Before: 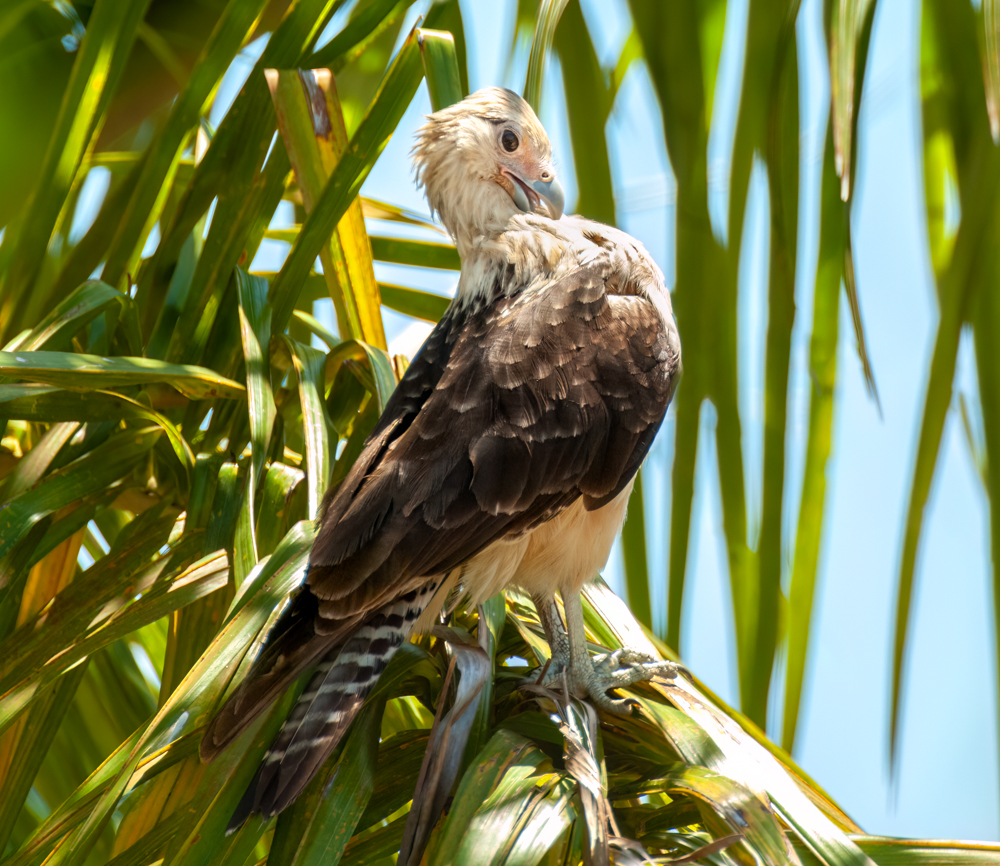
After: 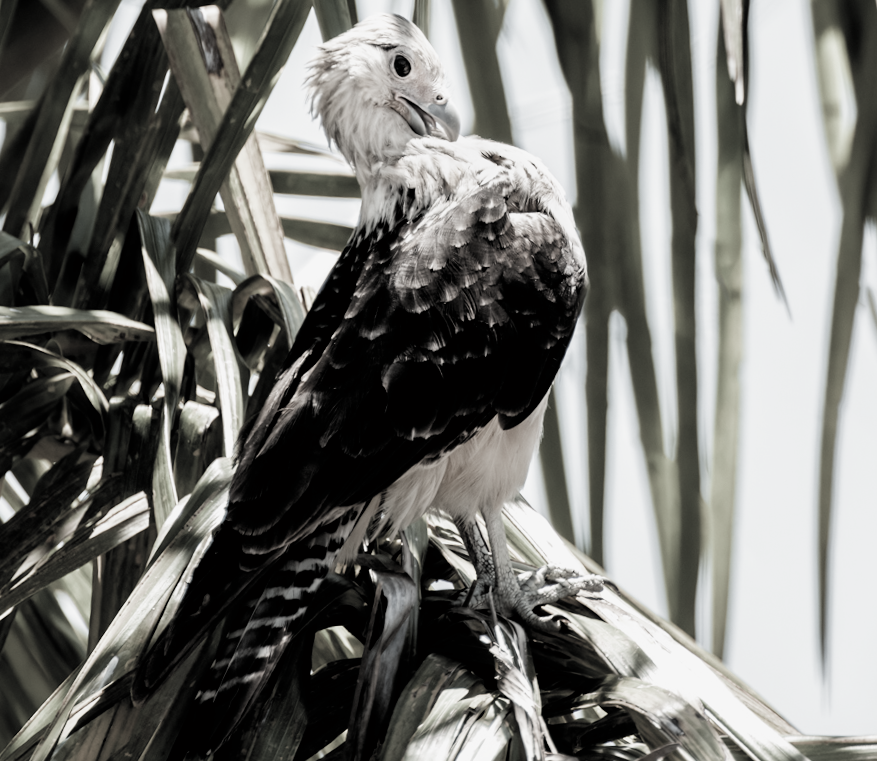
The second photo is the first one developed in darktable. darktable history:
exposure: black level correction 0.005, exposure 0.002 EV, compensate highlight preservation false
crop and rotate: angle 3.69°, left 5.95%, top 5.698%
filmic rgb: black relative exposure -3.97 EV, white relative exposure 3 EV, hardness 3, contrast 1.511, color science v4 (2020)
color correction: highlights b* 0.038, saturation 0.156
